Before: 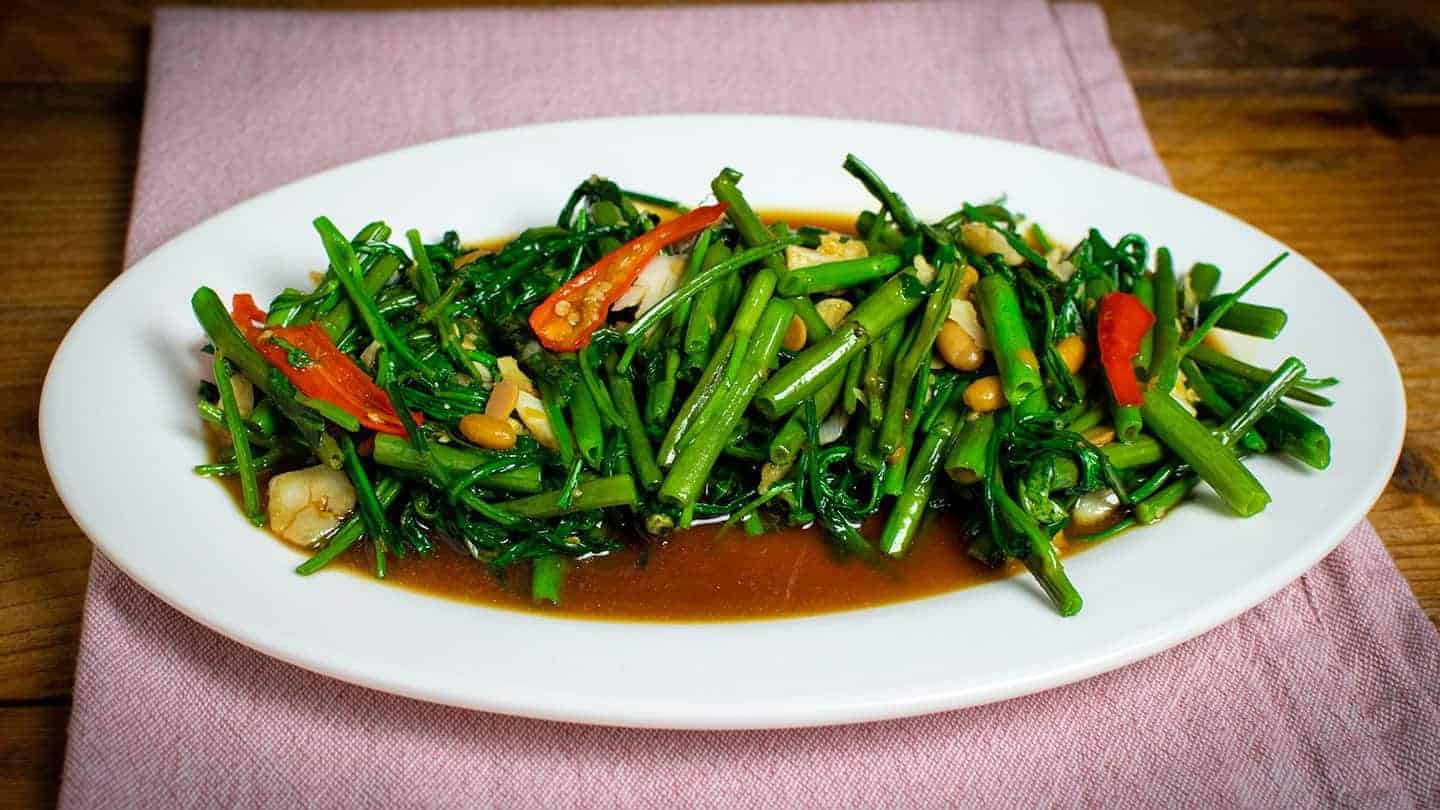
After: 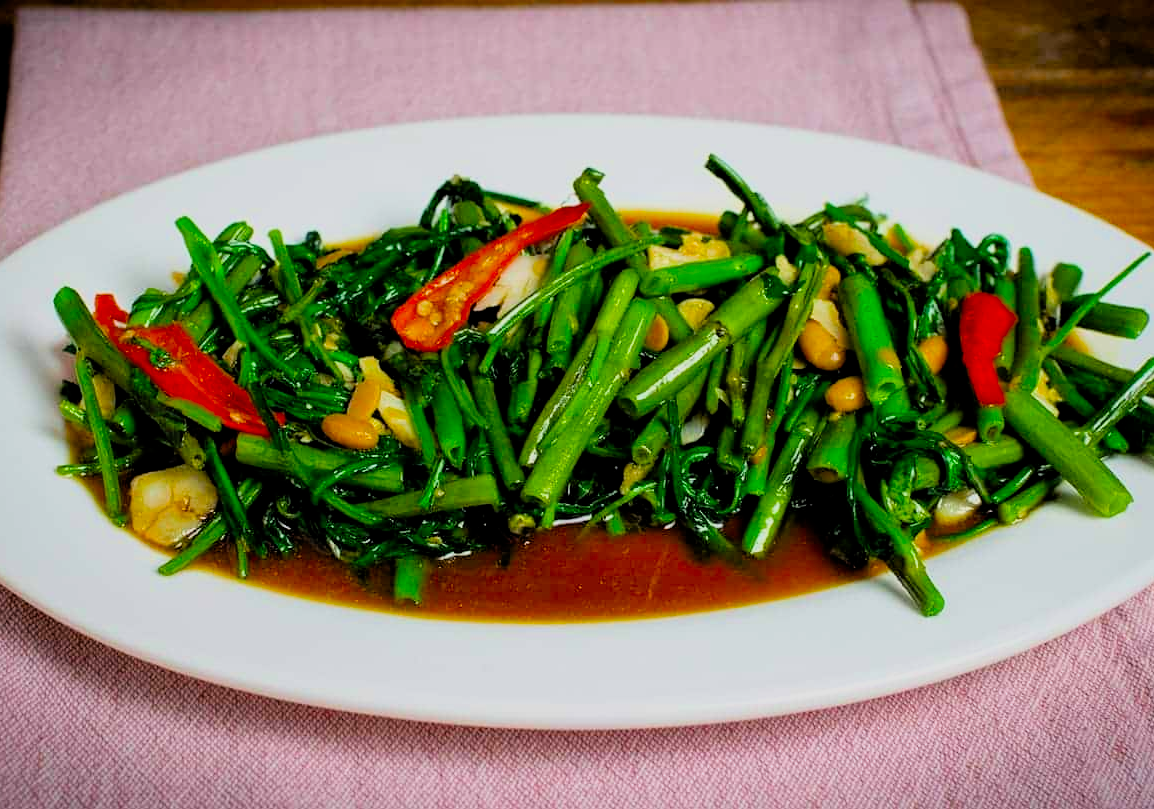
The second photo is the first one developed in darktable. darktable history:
crop and rotate: left 9.597%, right 10.195%
filmic rgb: black relative exposure -7.75 EV, white relative exposure 4.4 EV, threshold 3 EV, target black luminance 0%, hardness 3.76, latitude 50.51%, contrast 1.074, highlights saturation mix 10%, shadows ↔ highlights balance -0.22%, color science v4 (2020), enable highlight reconstruction true
